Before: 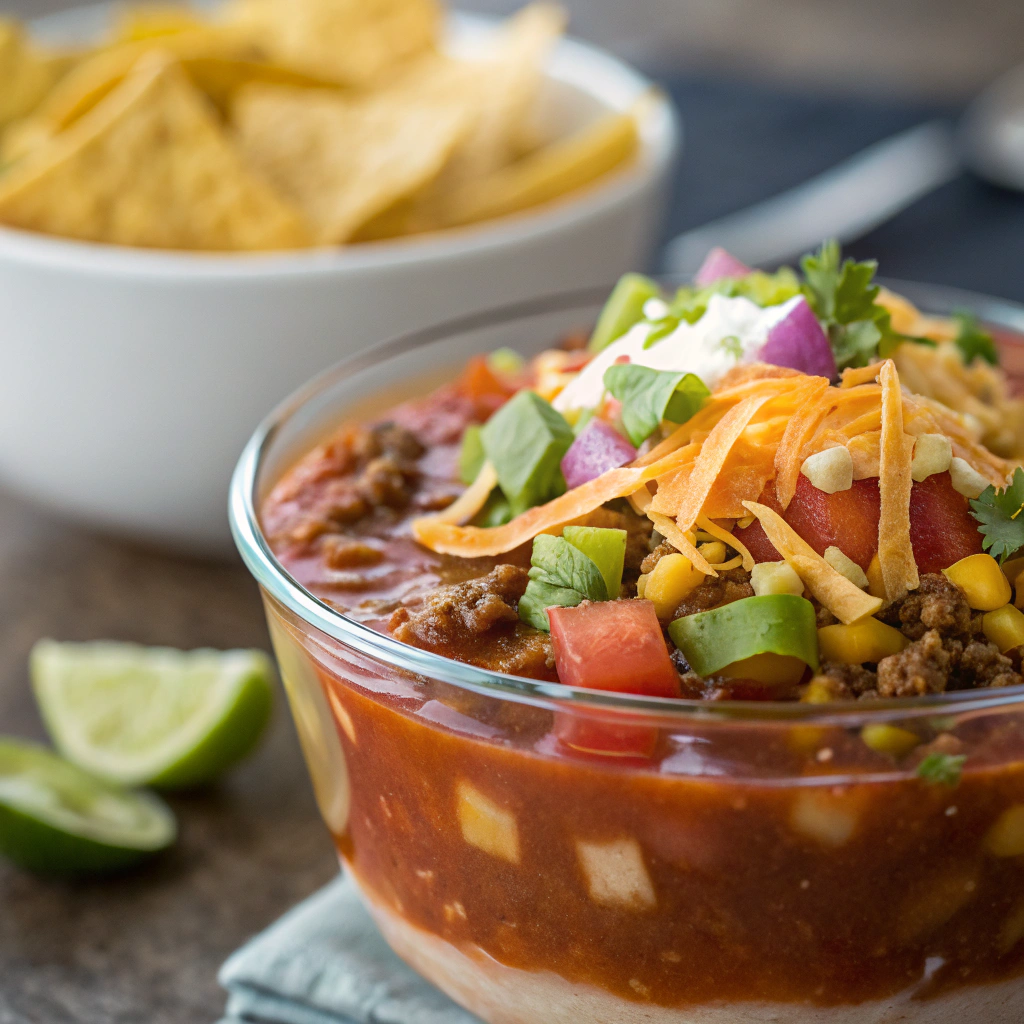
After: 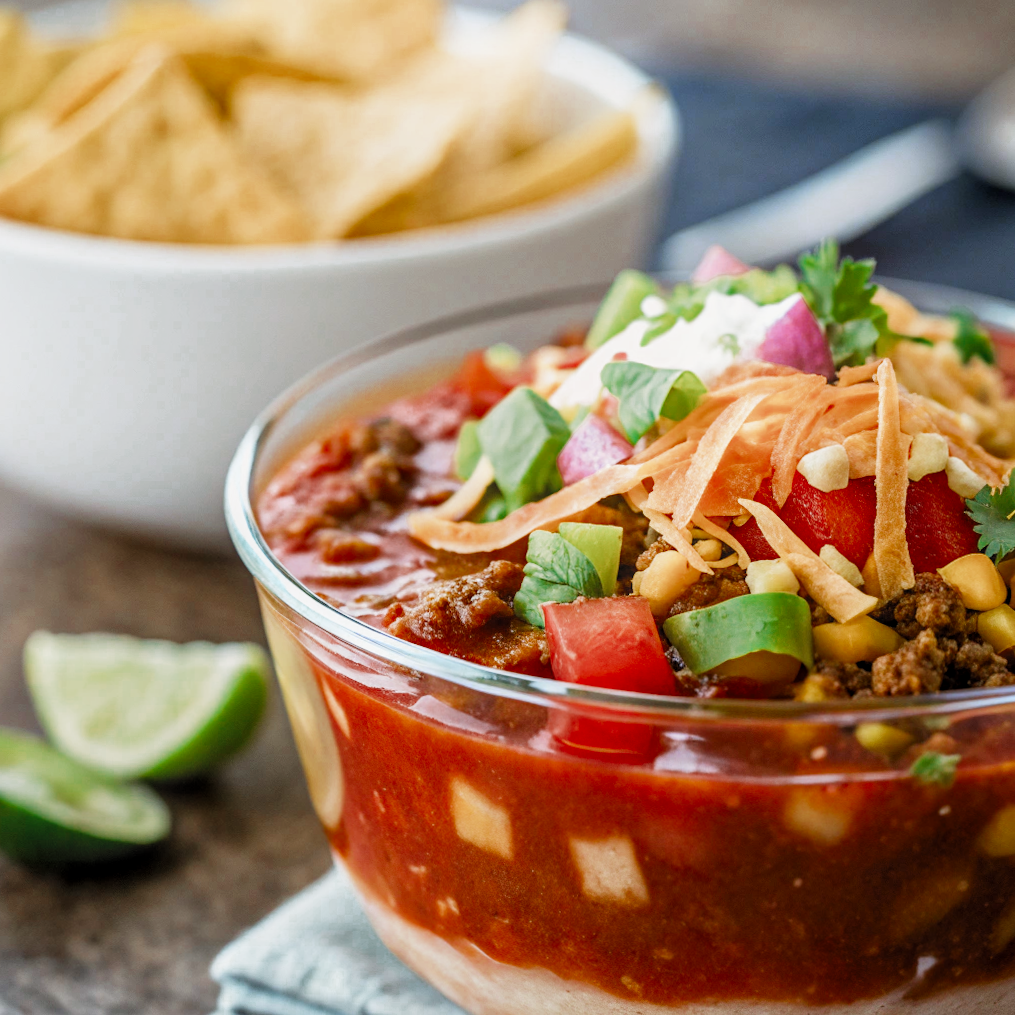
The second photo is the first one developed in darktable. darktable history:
contrast brightness saturation: contrast 0.202, brightness 0.2, saturation 0.818
crop and rotate: angle -0.461°
color zones: curves: ch0 [(0, 0.5) (0.125, 0.4) (0.25, 0.5) (0.375, 0.4) (0.5, 0.4) (0.625, 0.6) (0.75, 0.6) (0.875, 0.5)]; ch1 [(0, 0.35) (0.125, 0.45) (0.25, 0.35) (0.375, 0.35) (0.5, 0.35) (0.625, 0.35) (0.75, 0.45) (0.875, 0.35)]; ch2 [(0, 0.6) (0.125, 0.5) (0.25, 0.5) (0.375, 0.6) (0.5, 0.6) (0.625, 0.5) (0.75, 0.5) (0.875, 0.5)]
filmic rgb: black relative exposure -7.65 EV, white relative exposure 4.56 EV, hardness 3.61, contrast 0.992, preserve chrominance RGB euclidean norm (legacy), color science v4 (2020)
local contrast: on, module defaults
